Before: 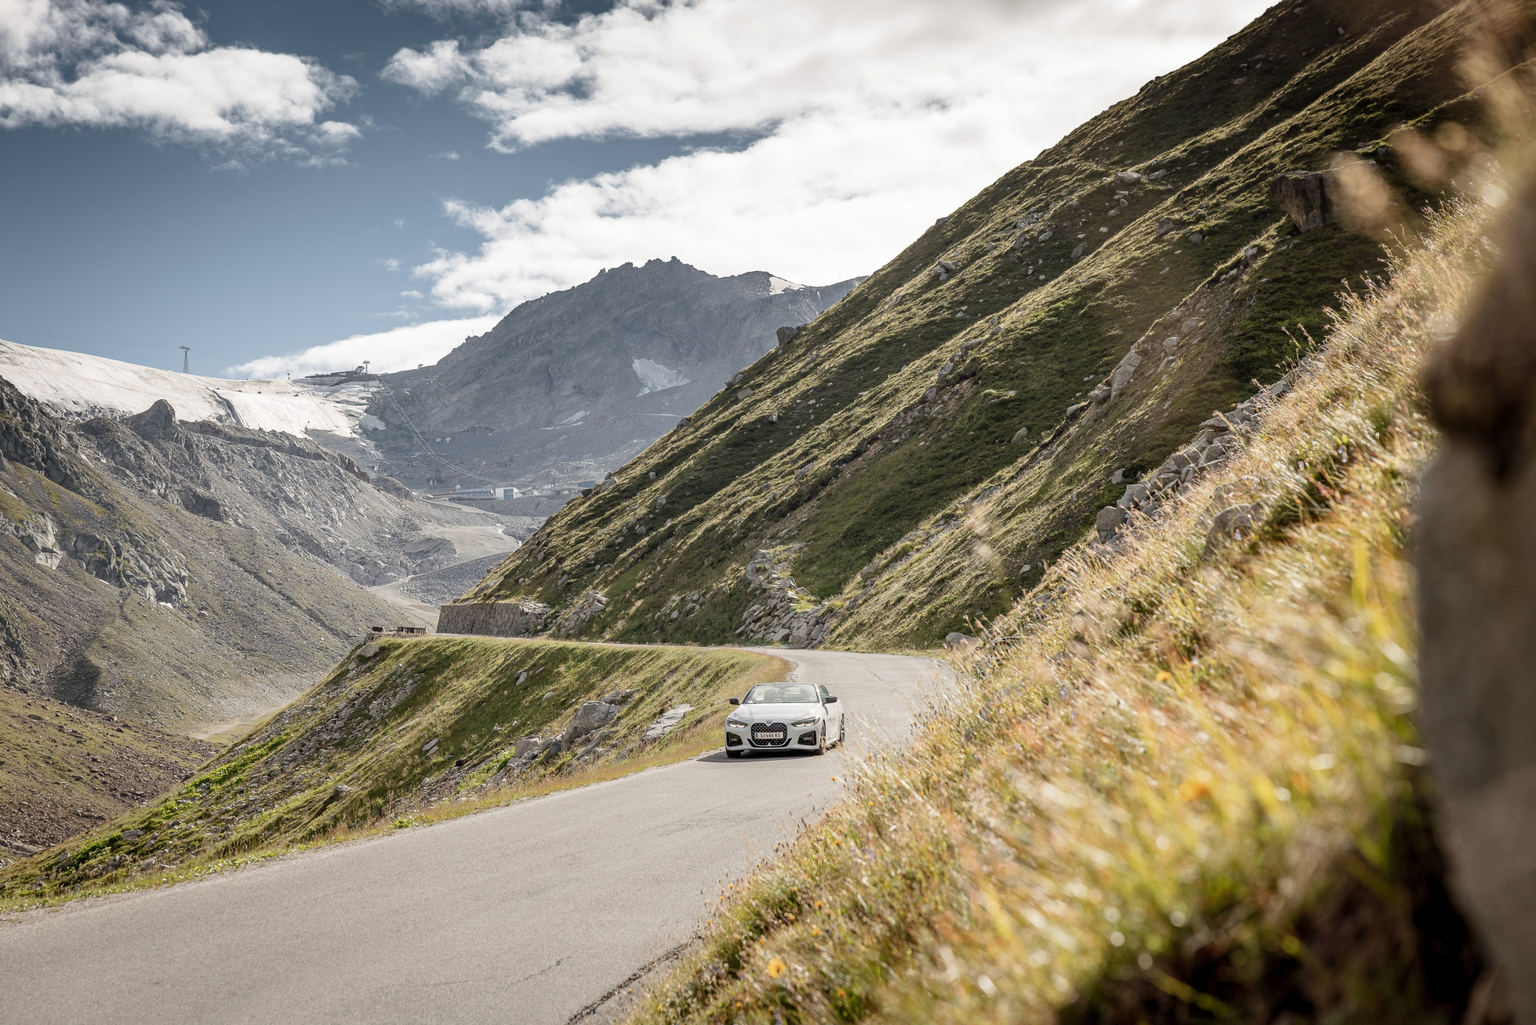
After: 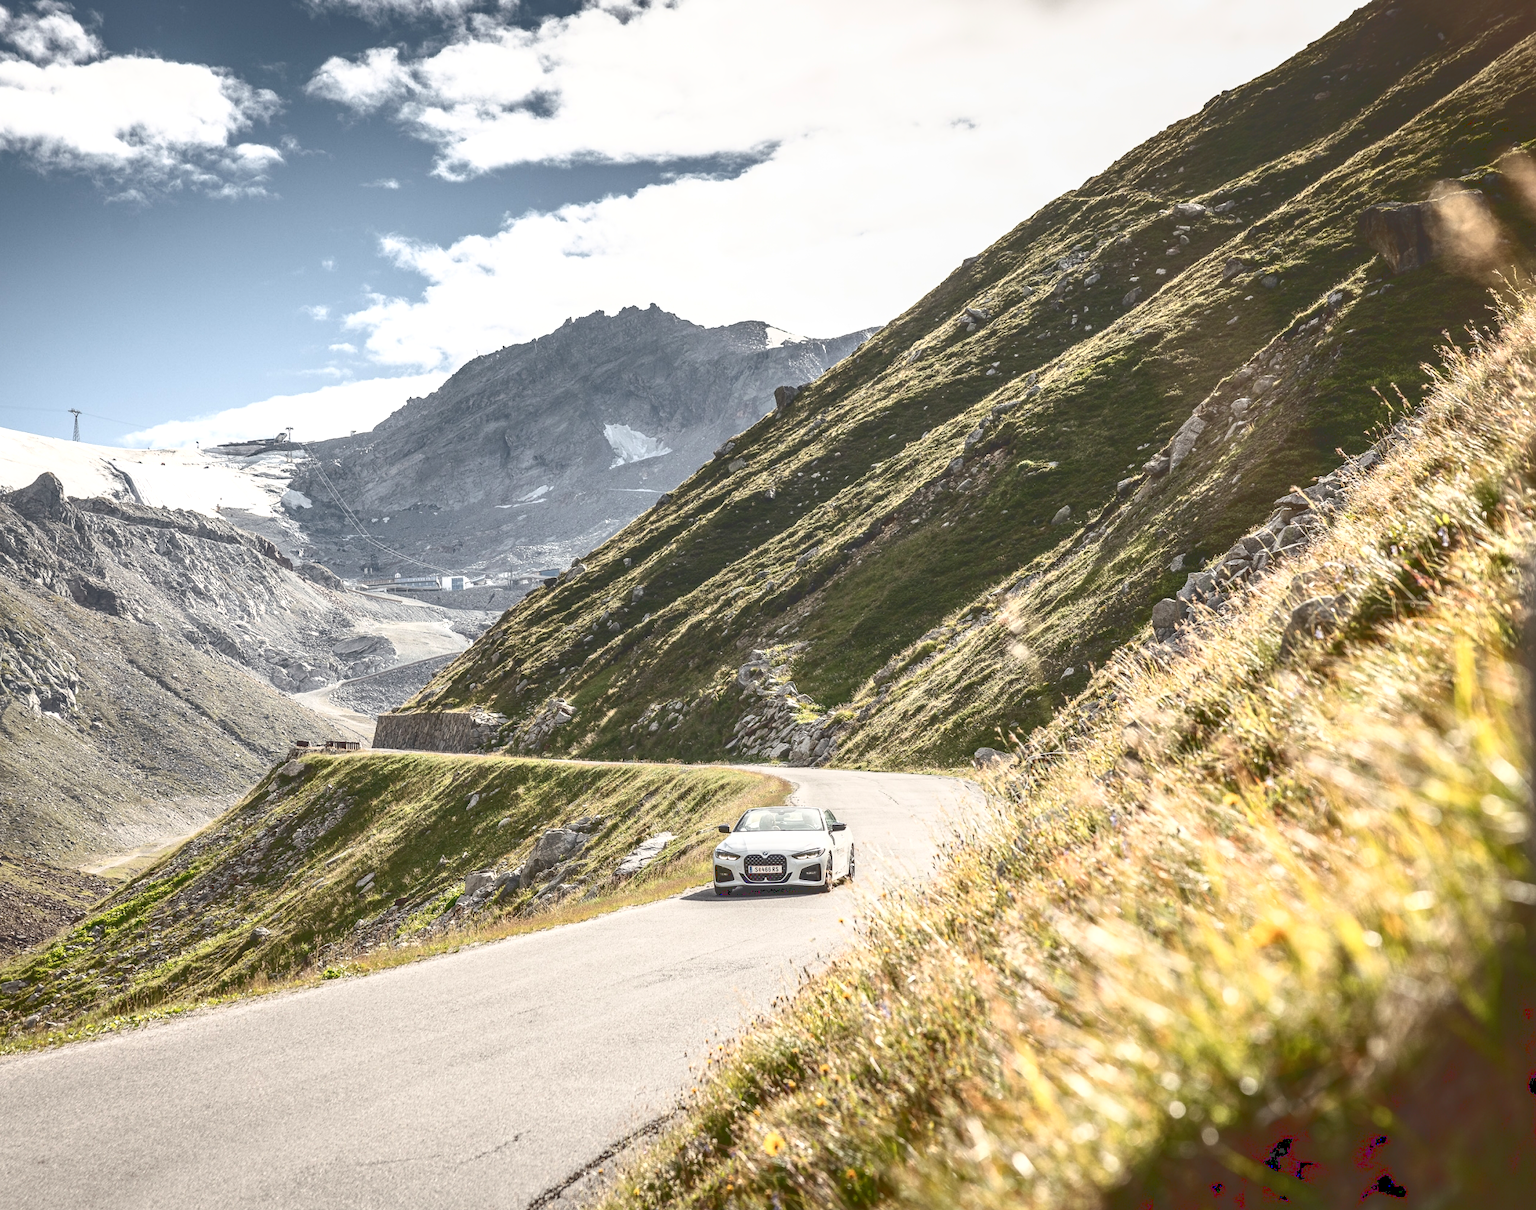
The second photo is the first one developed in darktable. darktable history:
crop: left 7.943%, right 7.426%
local contrast: on, module defaults
color calibration: gray › normalize channels true, illuminant same as pipeline (D50), adaptation XYZ, x 0.346, y 0.359, temperature 5020.36 K, gamut compression 0.019
base curve: curves: ch0 [(0, 0.036) (0.007, 0.037) (0.604, 0.887) (1, 1)]
